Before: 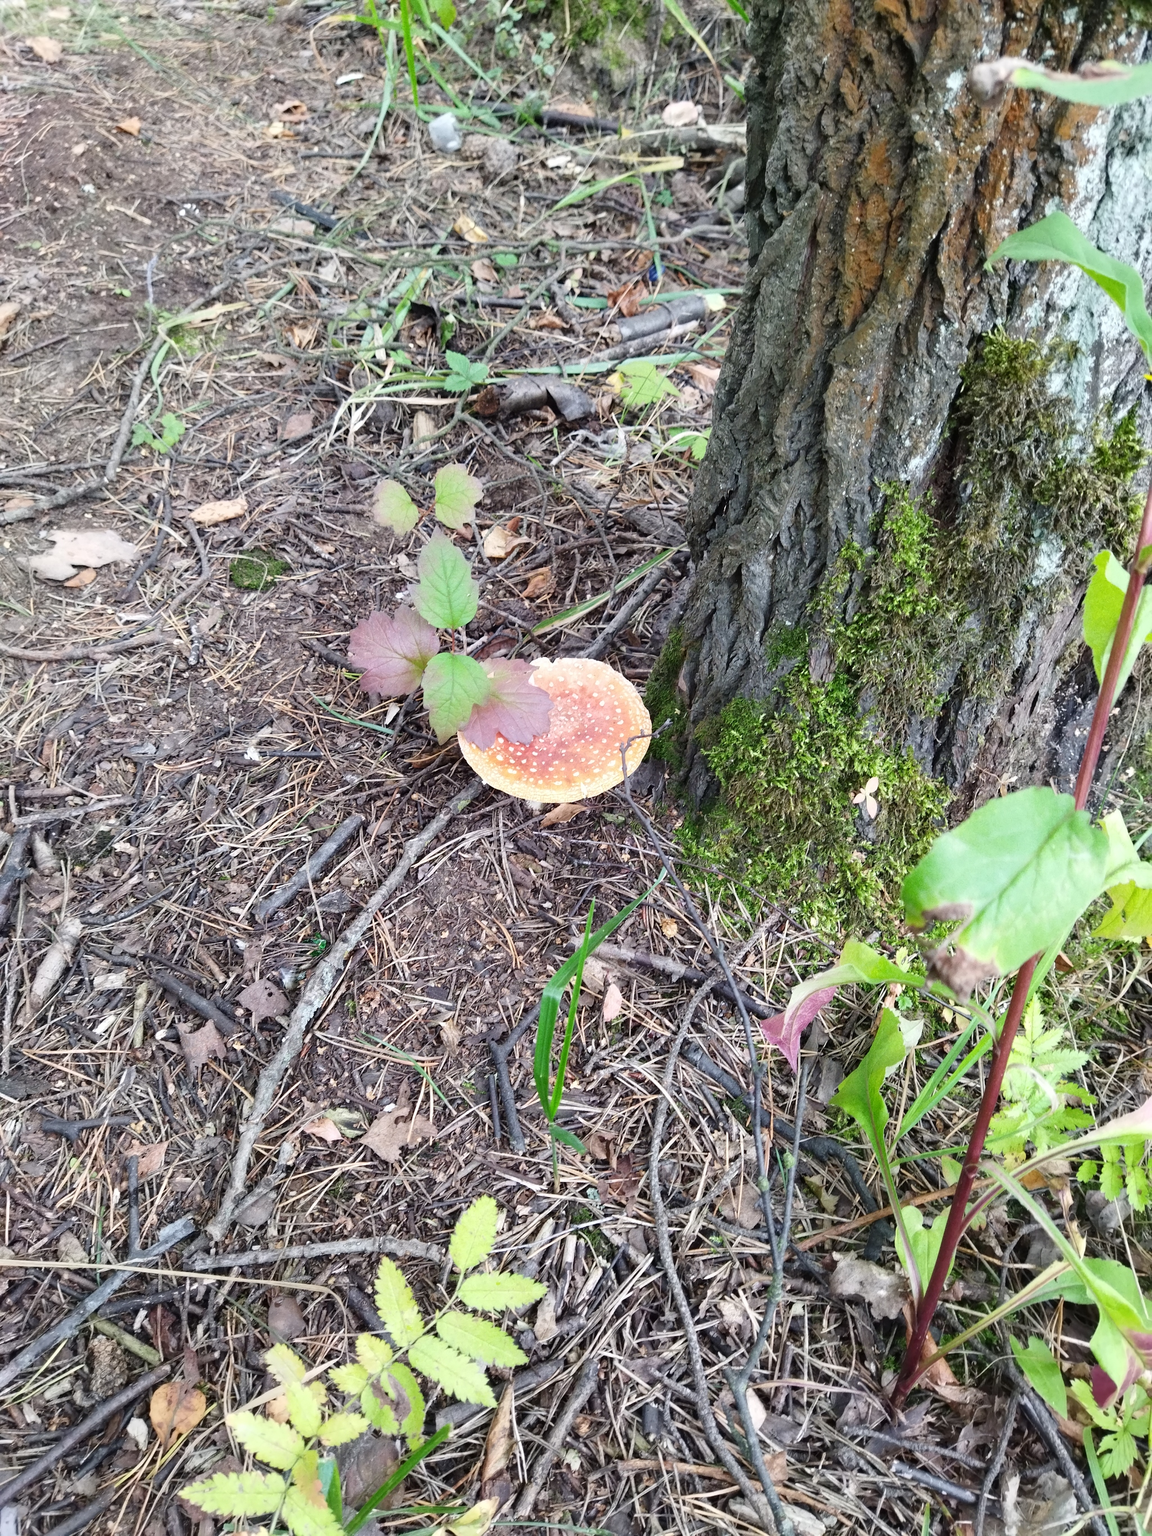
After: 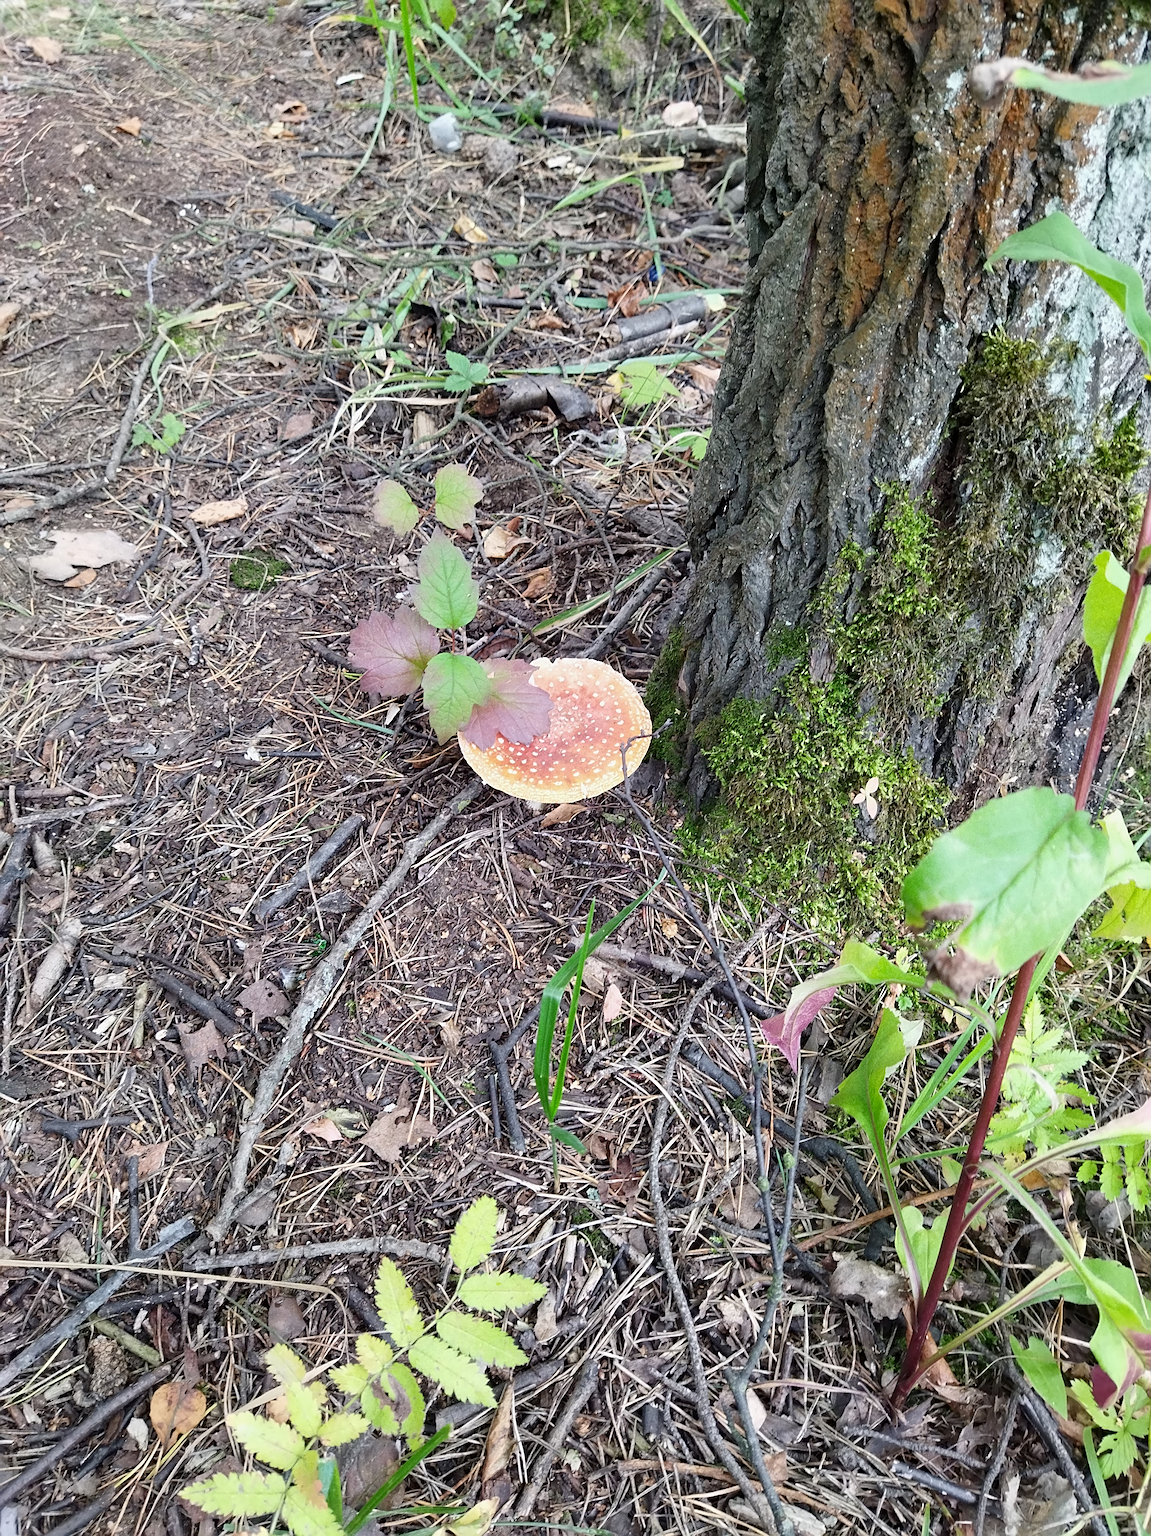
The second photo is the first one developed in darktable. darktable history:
sharpen: on, module defaults
exposure: black level correction 0.002, exposure -0.1 EV, compensate highlight preservation false
